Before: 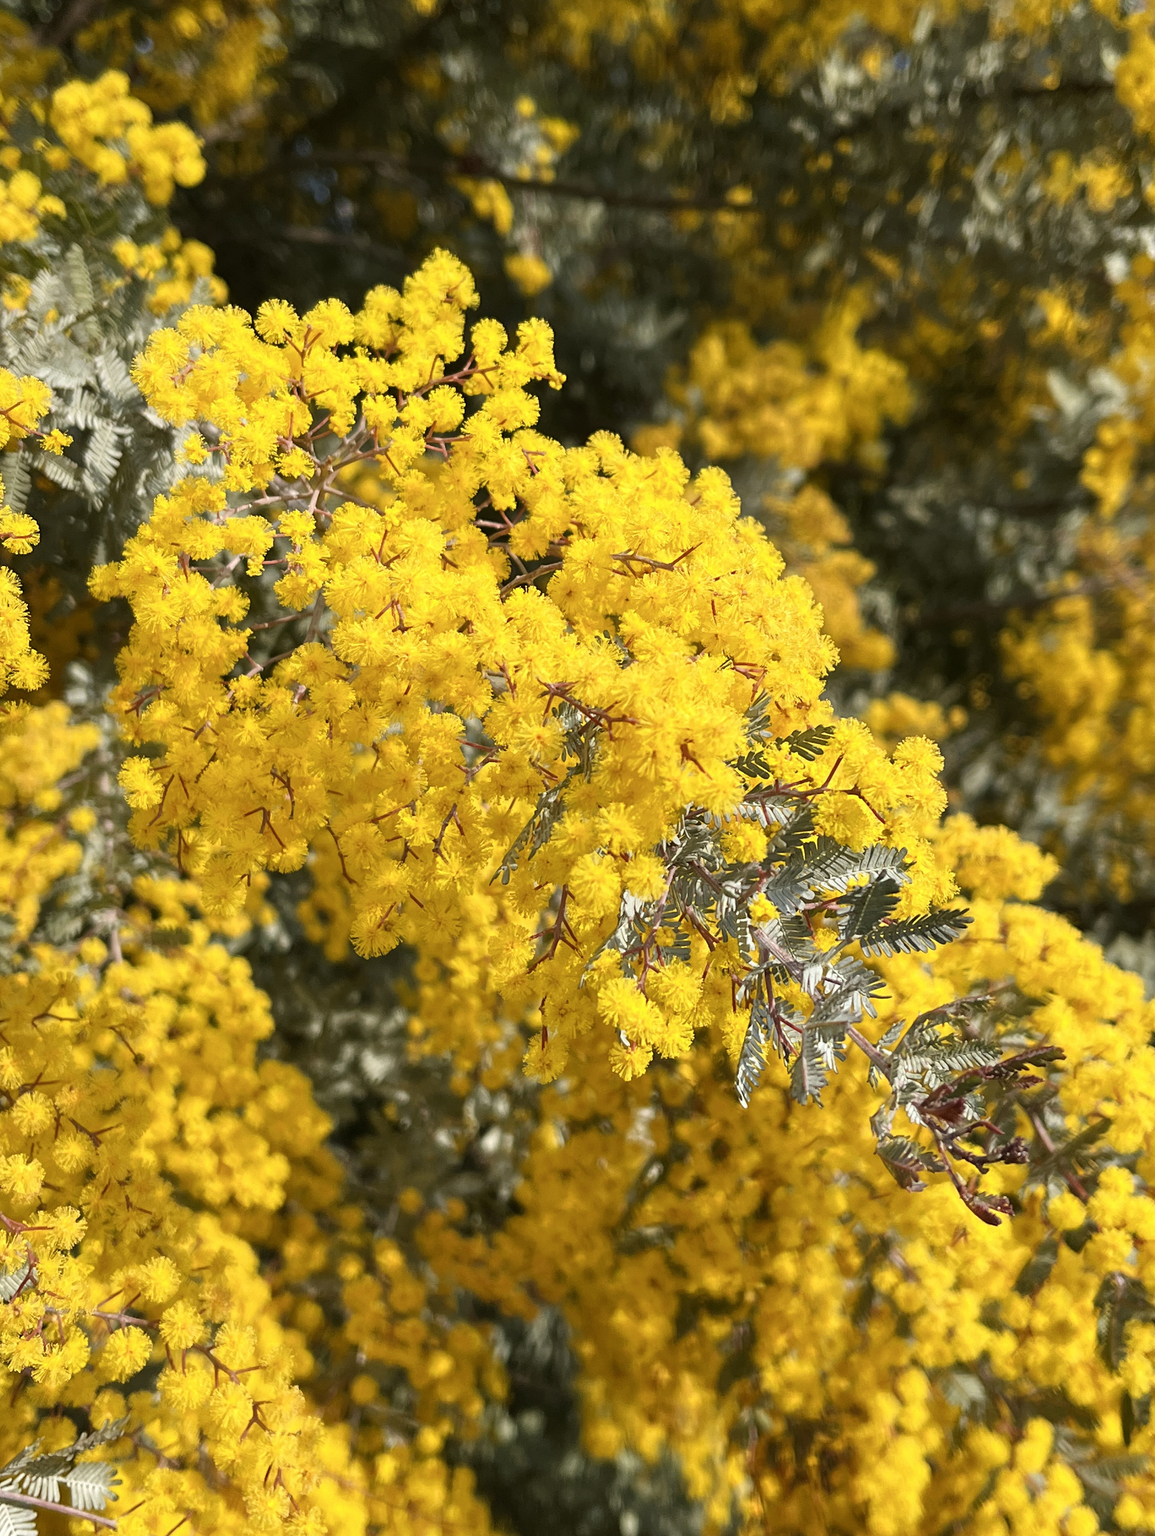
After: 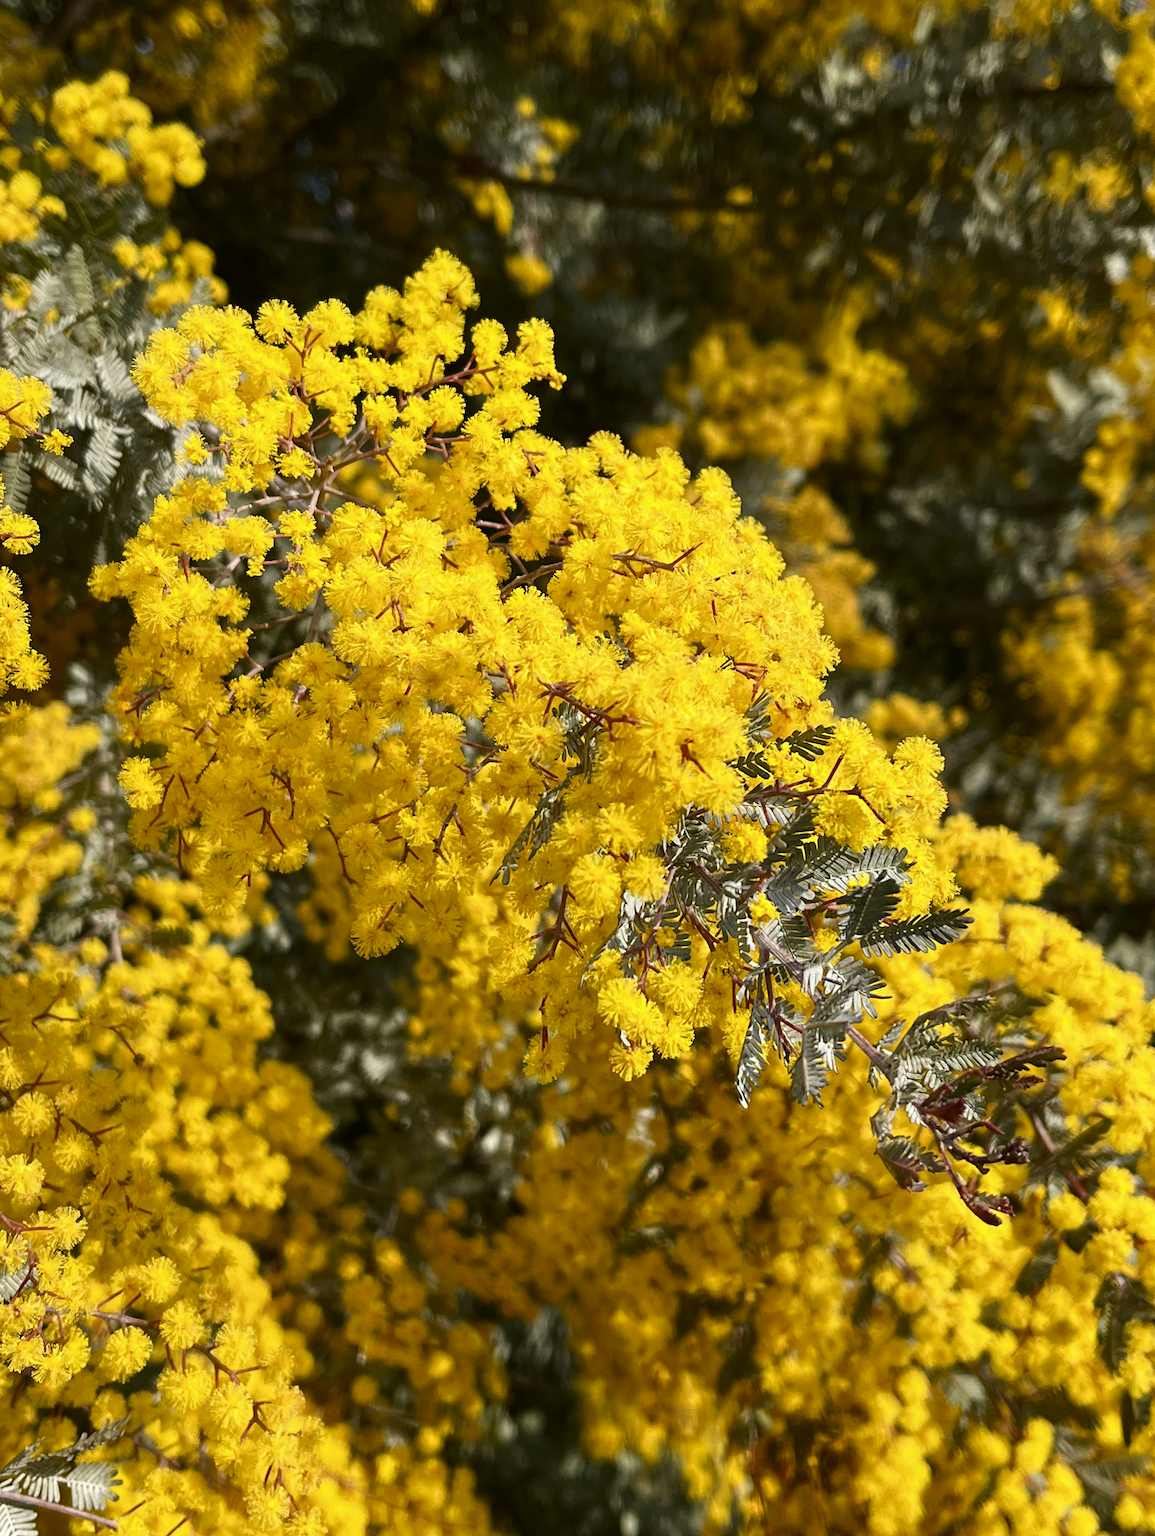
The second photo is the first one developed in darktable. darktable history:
contrast brightness saturation: contrast 0.07, brightness -0.13, saturation 0.06
color balance: output saturation 98.5%
